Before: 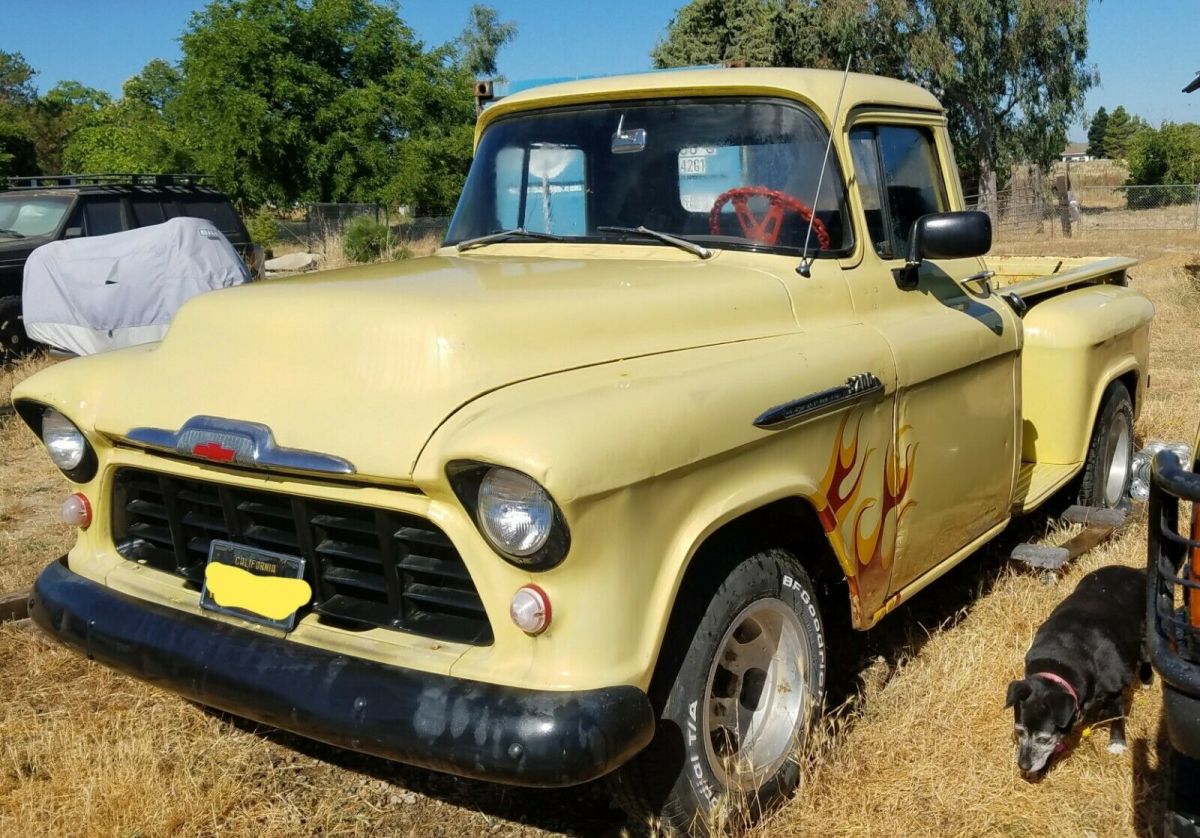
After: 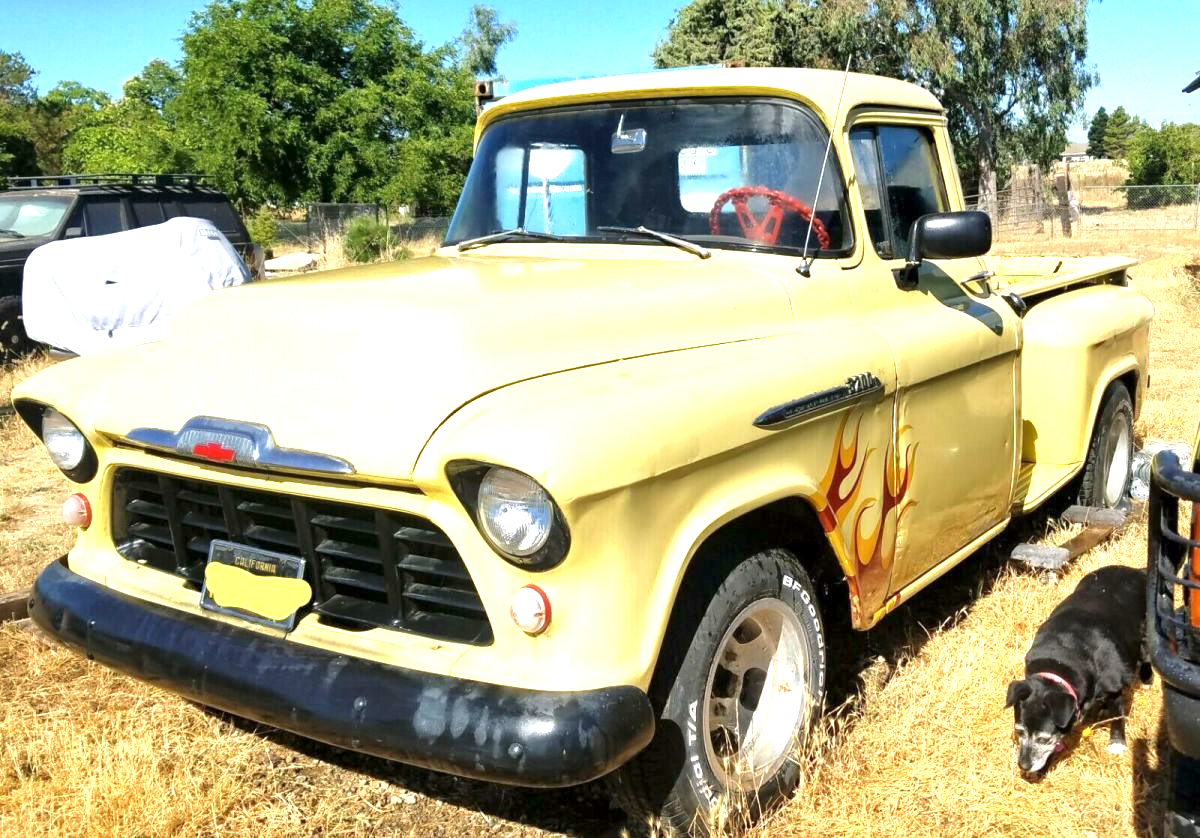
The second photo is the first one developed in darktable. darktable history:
exposure: black level correction 0, exposure 1.286 EV, compensate highlight preservation false
local contrast: mode bilateral grid, contrast 21, coarseness 50, detail 132%, midtone range 0.2
